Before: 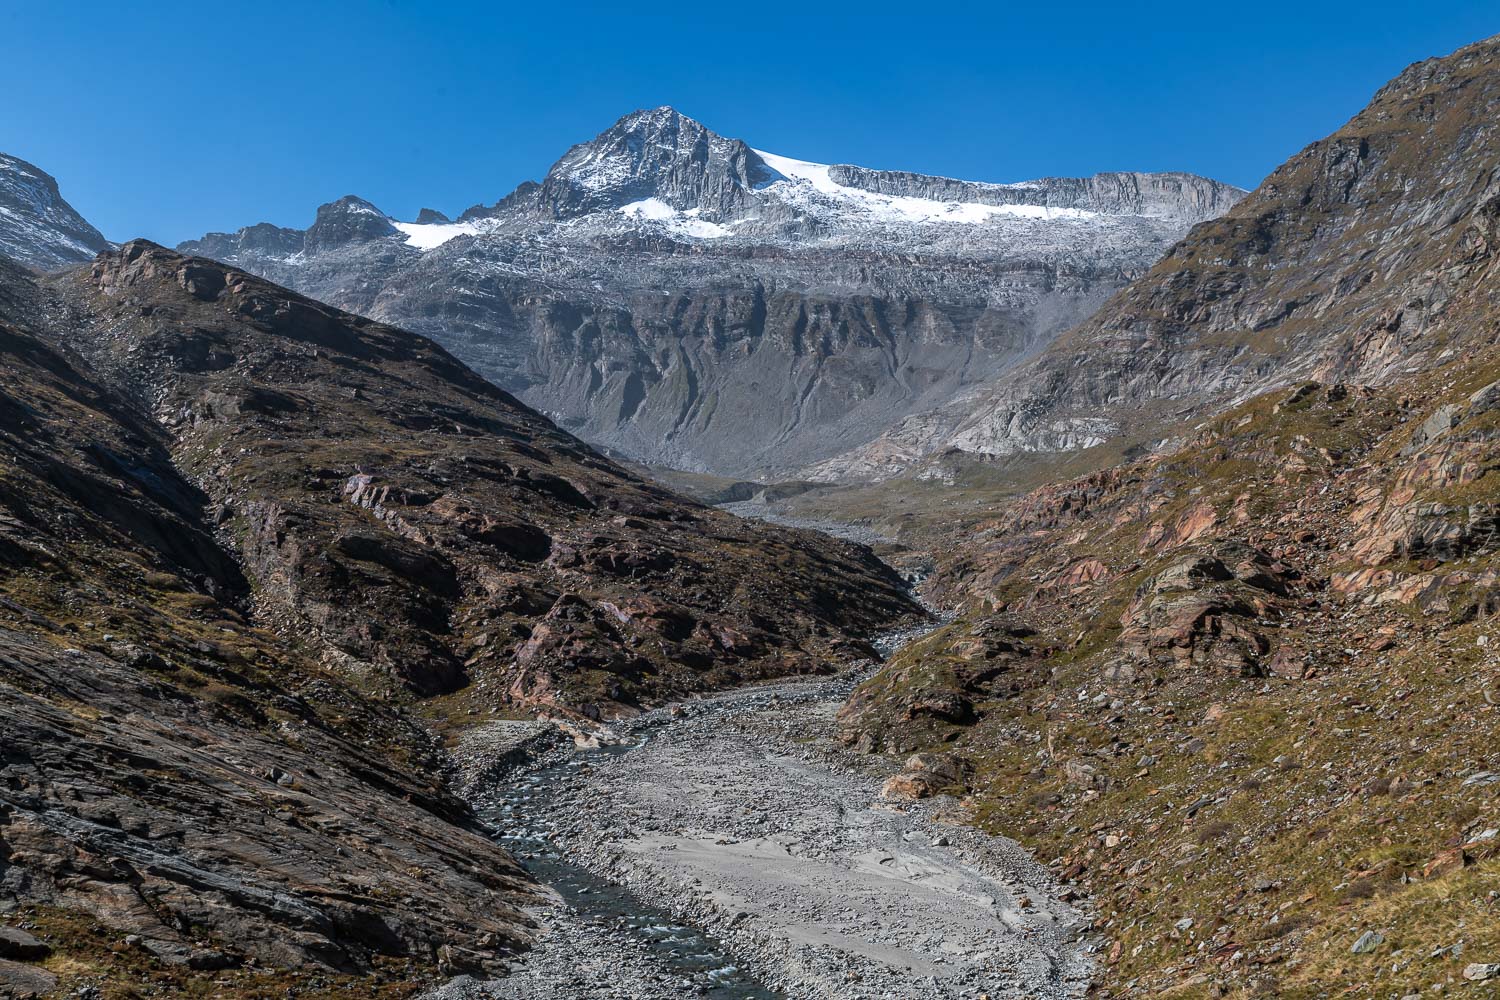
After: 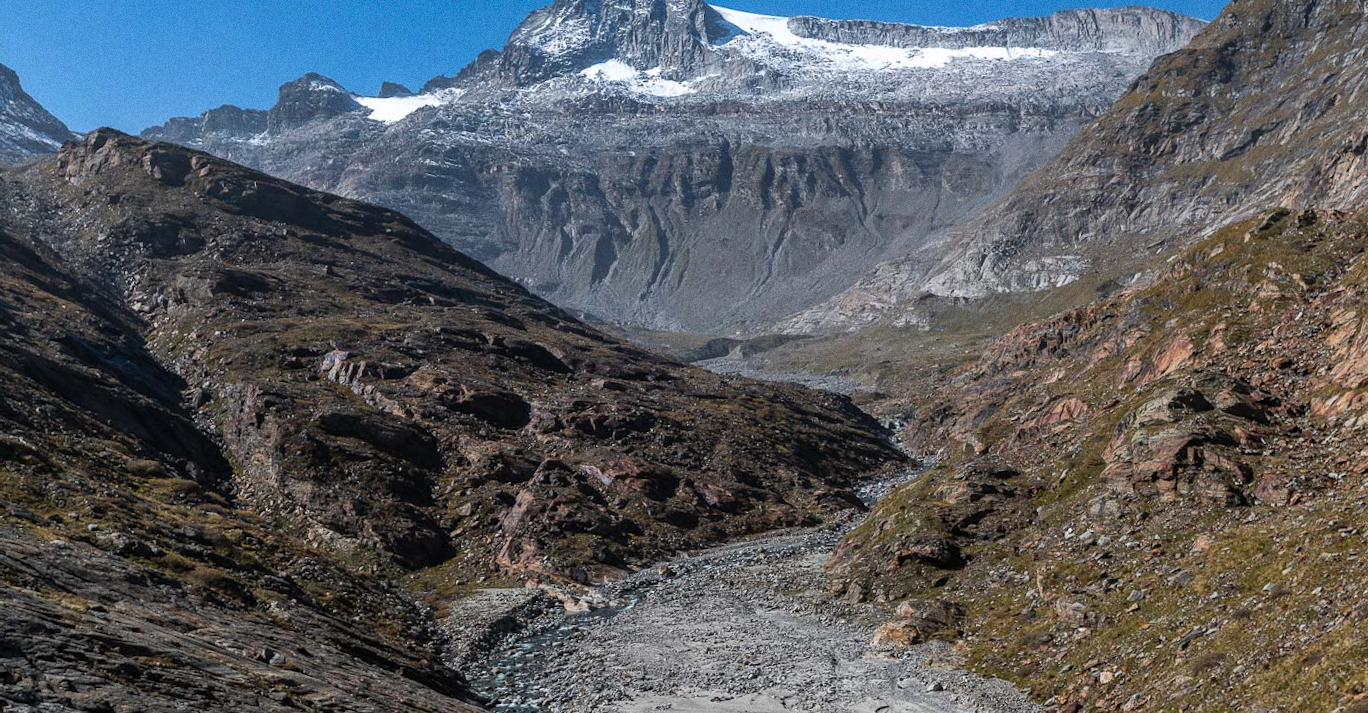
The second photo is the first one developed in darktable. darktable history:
grain: coarseness 3.21 ISO
rotate and perspective: rotation -3°, crop left 0.031, crop right 0.968, crop top 0.07, crop bottom 0.93
crop and rotate: angle 0.03°, top 11.643%, right 5.651%, bottom 11.189%
